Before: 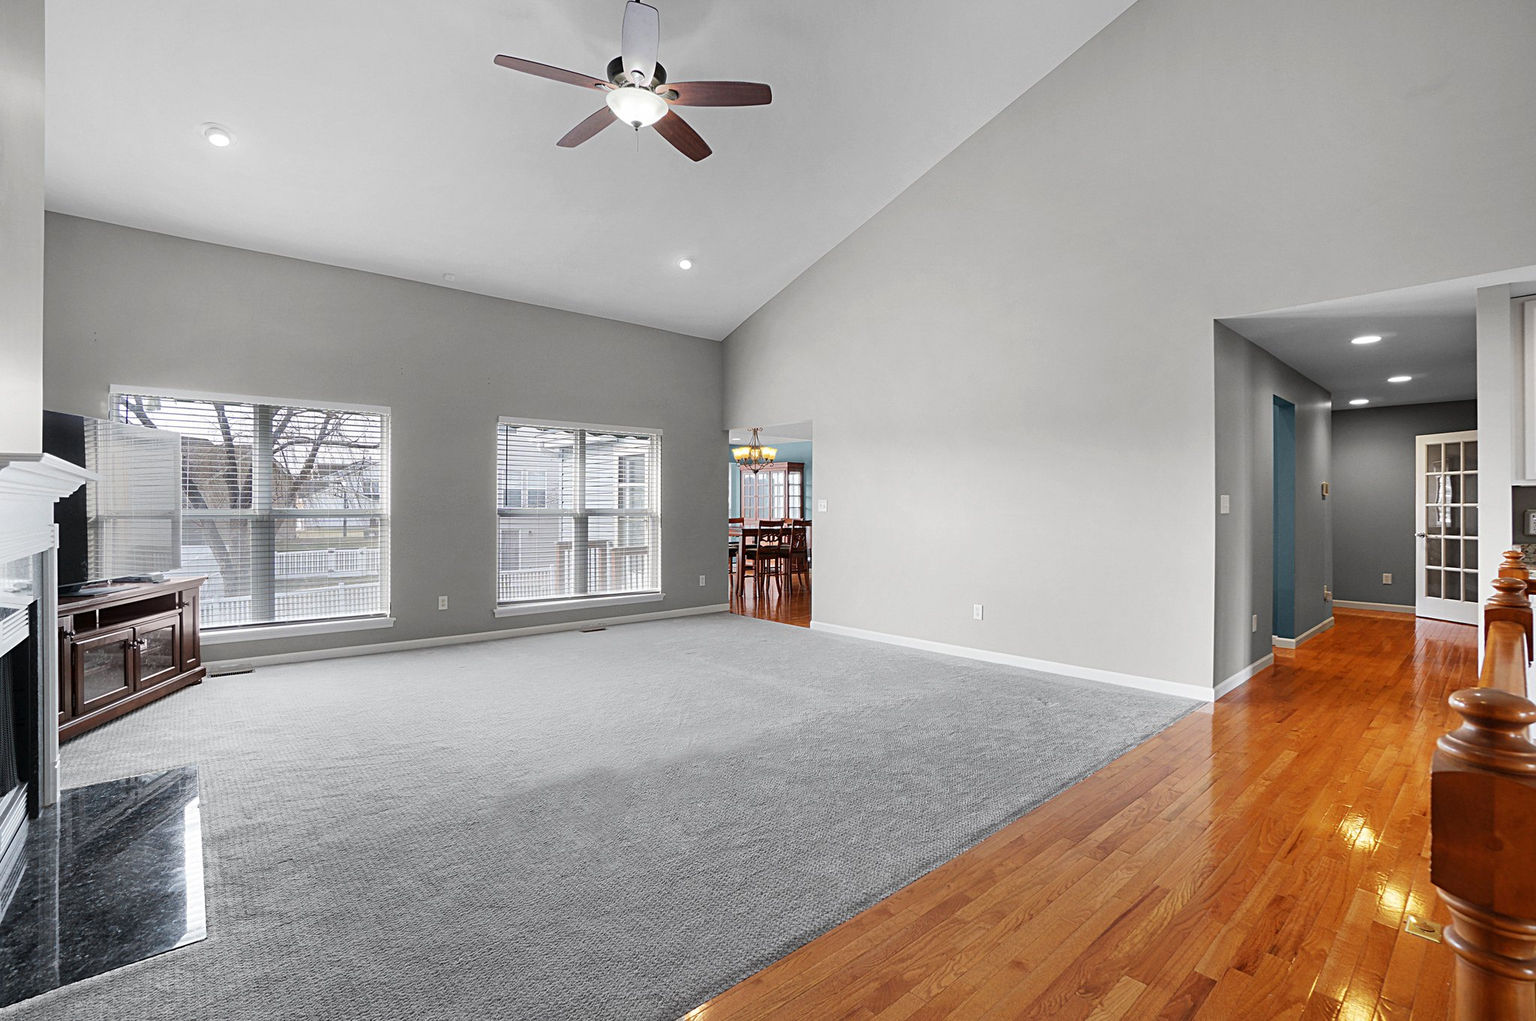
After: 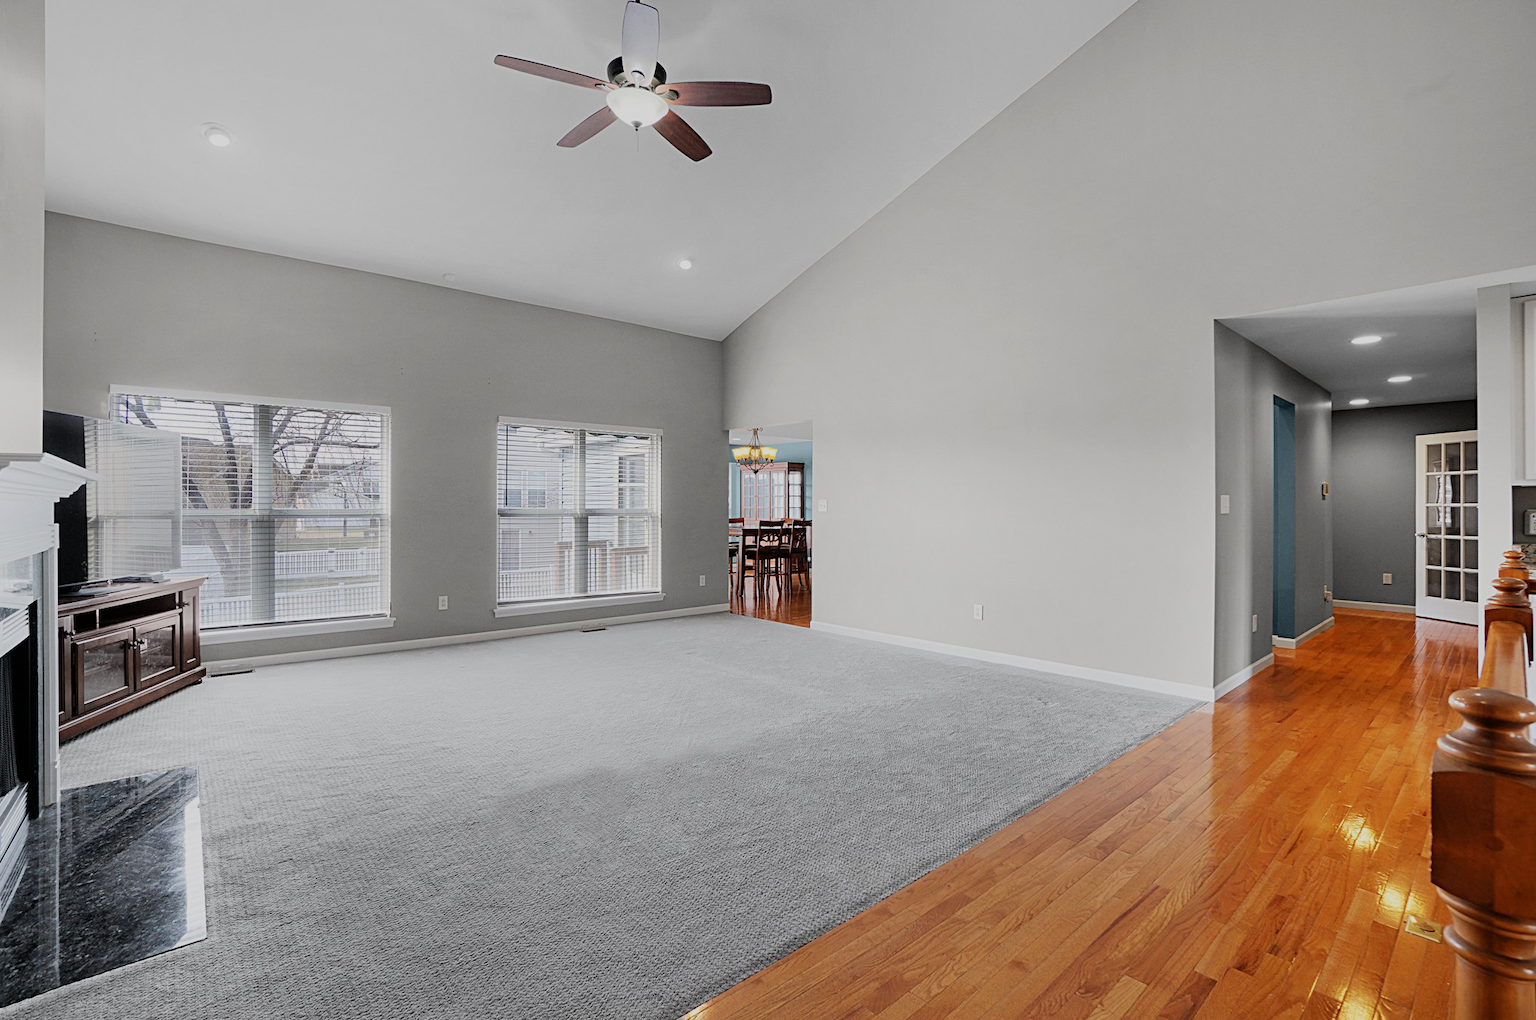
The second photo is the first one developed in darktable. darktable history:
tone equalizer: on, module defaults
filmic rgb: black relative exposure -7.65 EV, white relative exposure 4.56 EV, hardness 3.61, color science v6 (2022)
